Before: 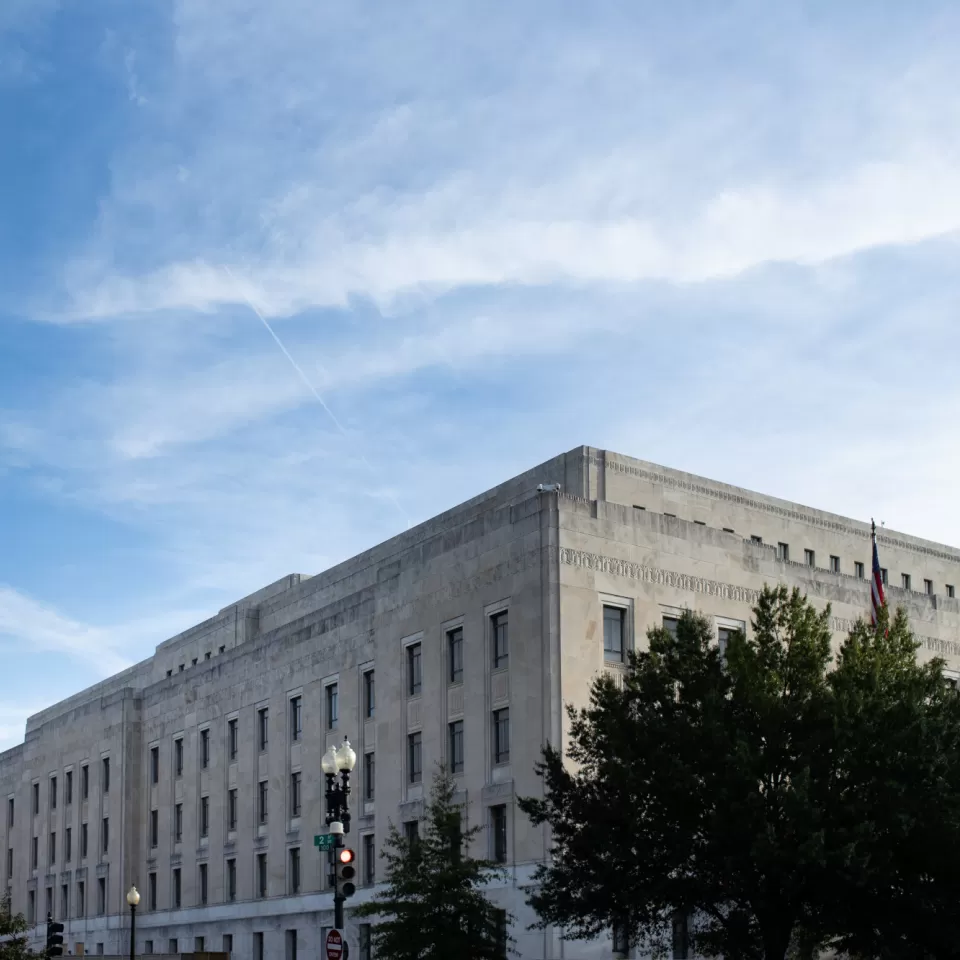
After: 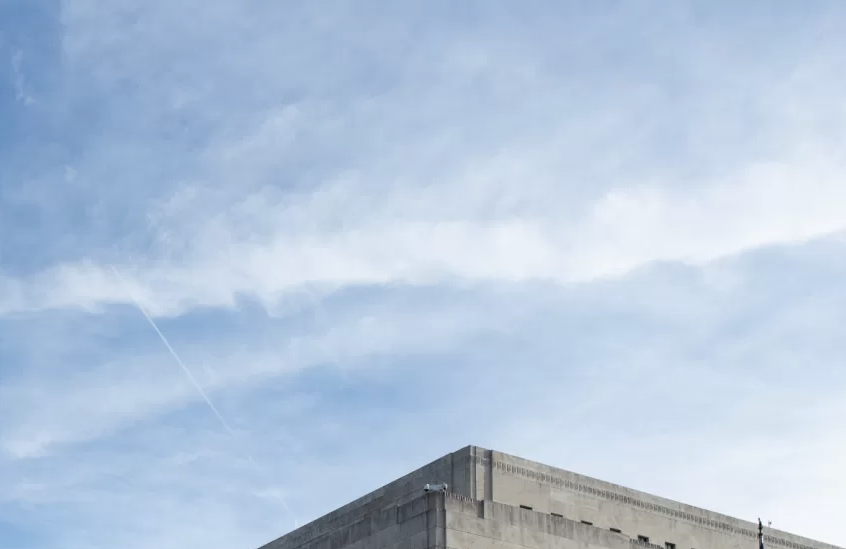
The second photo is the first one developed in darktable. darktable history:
color correction: saturation 0.85
crop and rotate: left 11.812%, bottom 42.776%
